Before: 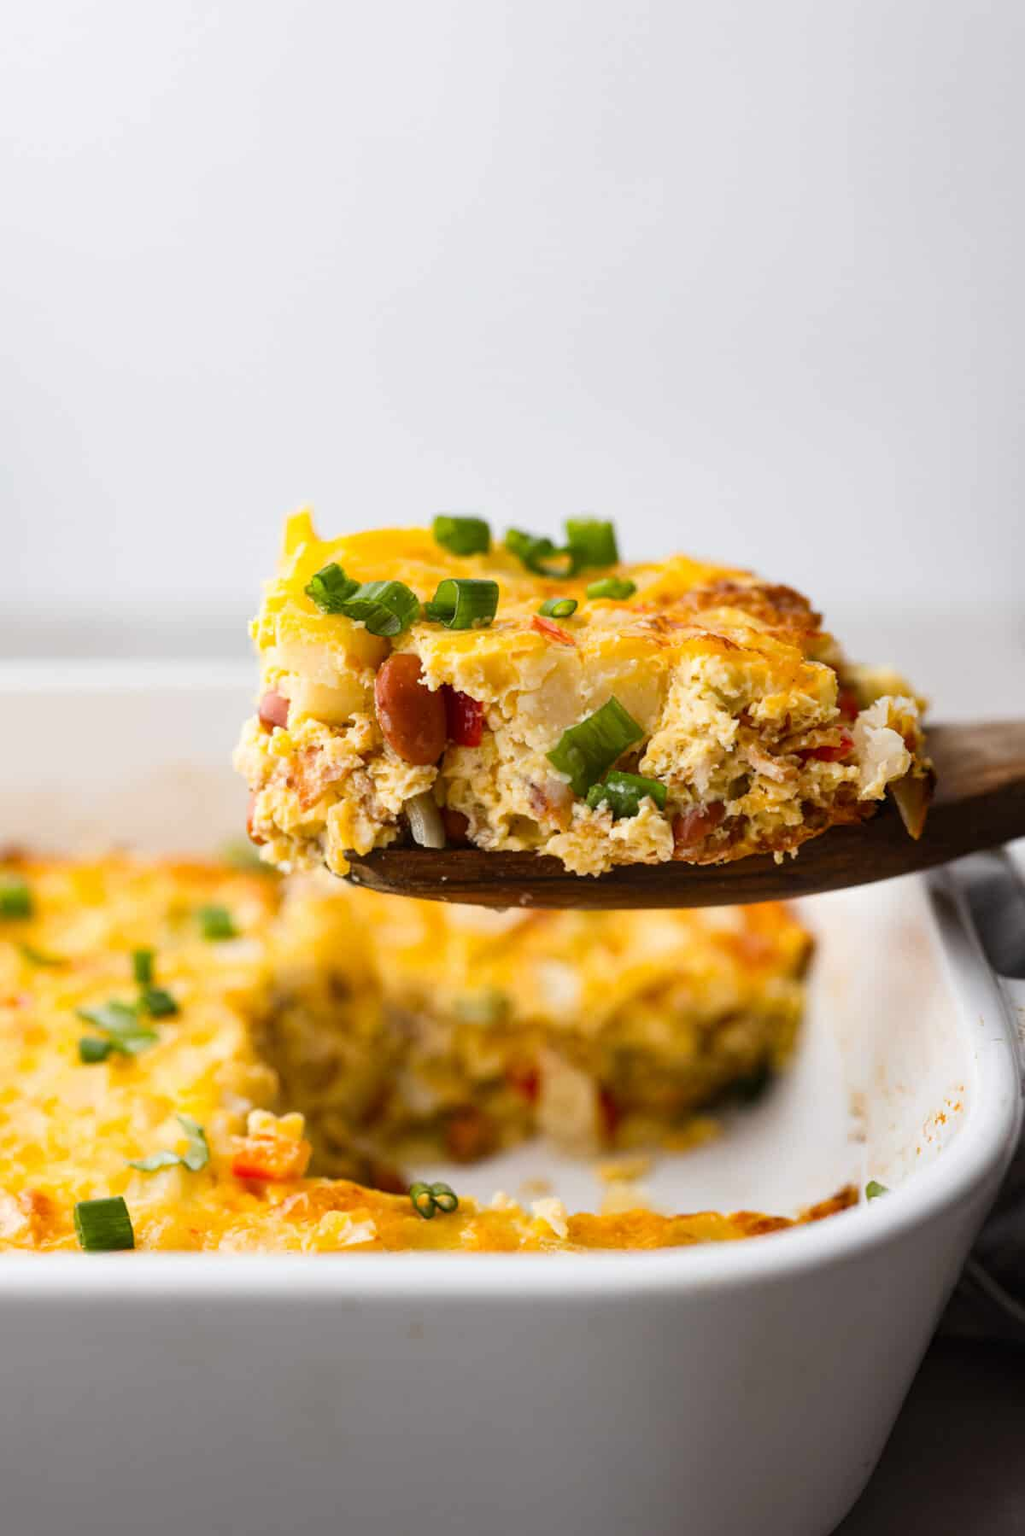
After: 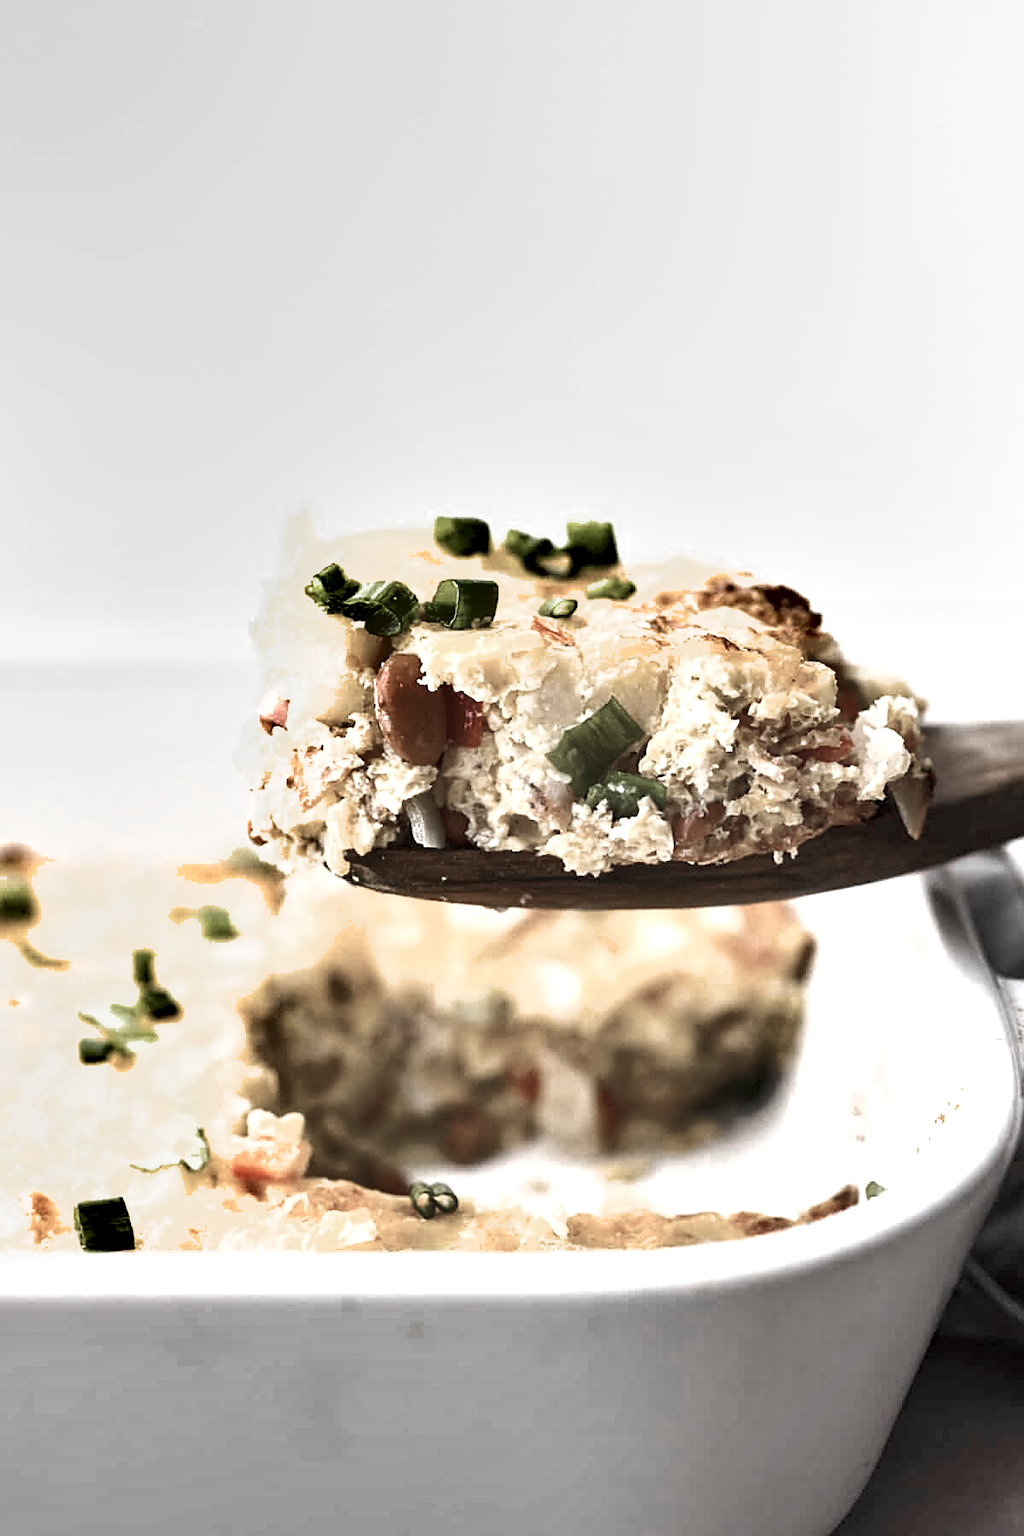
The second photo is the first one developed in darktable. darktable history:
shadows and highlights: shadows 43.85, white point adjustment -1.57, soften with gaussian
color zones: curves: ch0 [(0, 0.613) (0.01, 0.613) (0.245, 0.448) (0.498, 0.529) (0.642, 0.665) (0.879, 0.777) (0.99, 0.613)]; ch1 [(0, 0.272) (0.219, 0.127) (0.724, 0.346)]
exposure: black level correction 0.001, exposure 1.128 EV, compensate highlight preservation false
sharpen: on, module defaults
